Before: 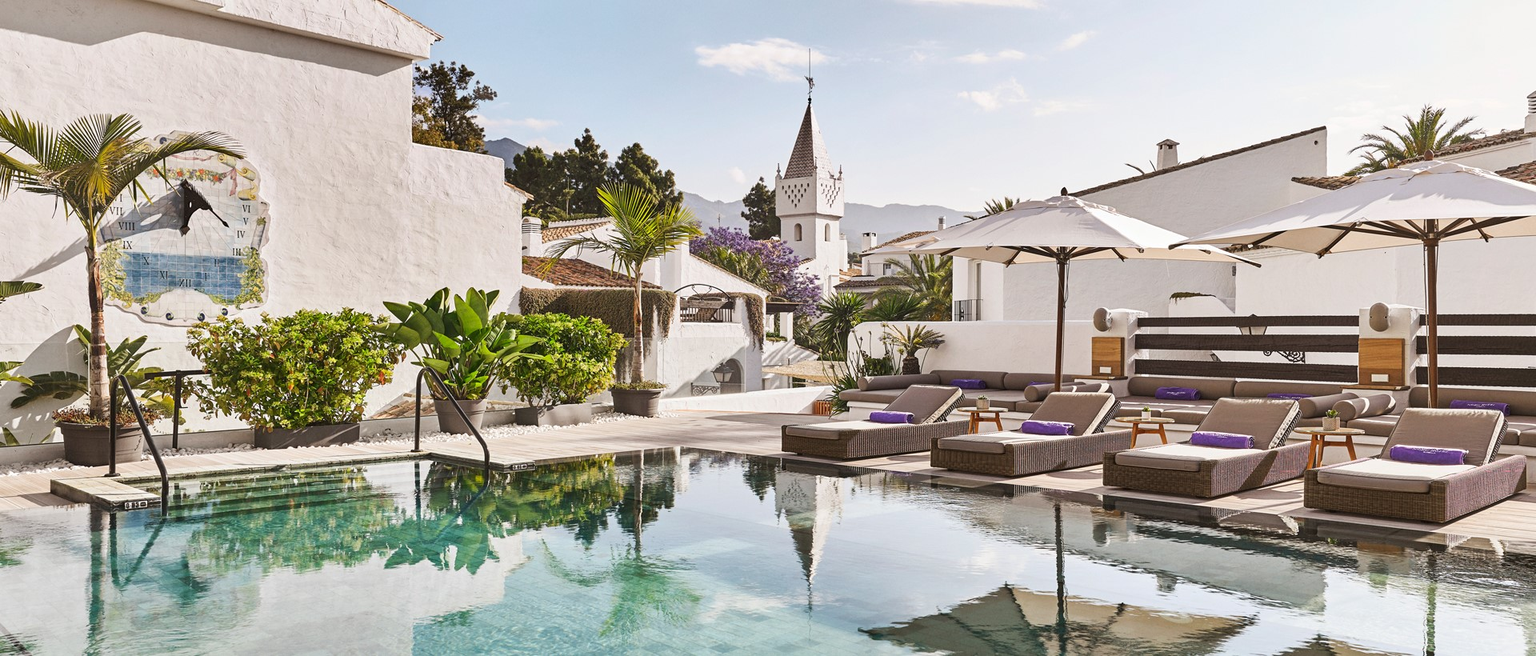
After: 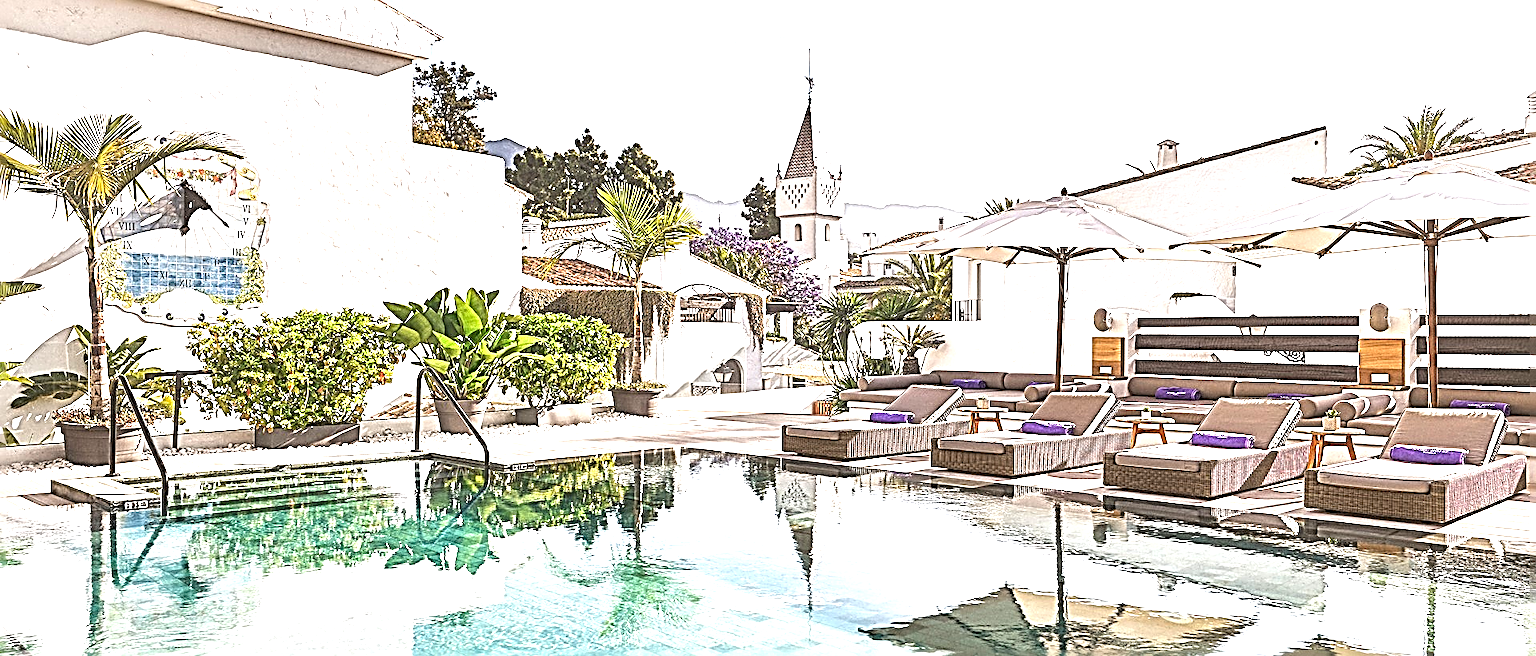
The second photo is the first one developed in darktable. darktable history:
sharpen: radius 3.158, amount 1.731
exposure: black level correction 0, exposure 1.2 EV, compensate highlight preservation false
local contrast: on, module defaults
